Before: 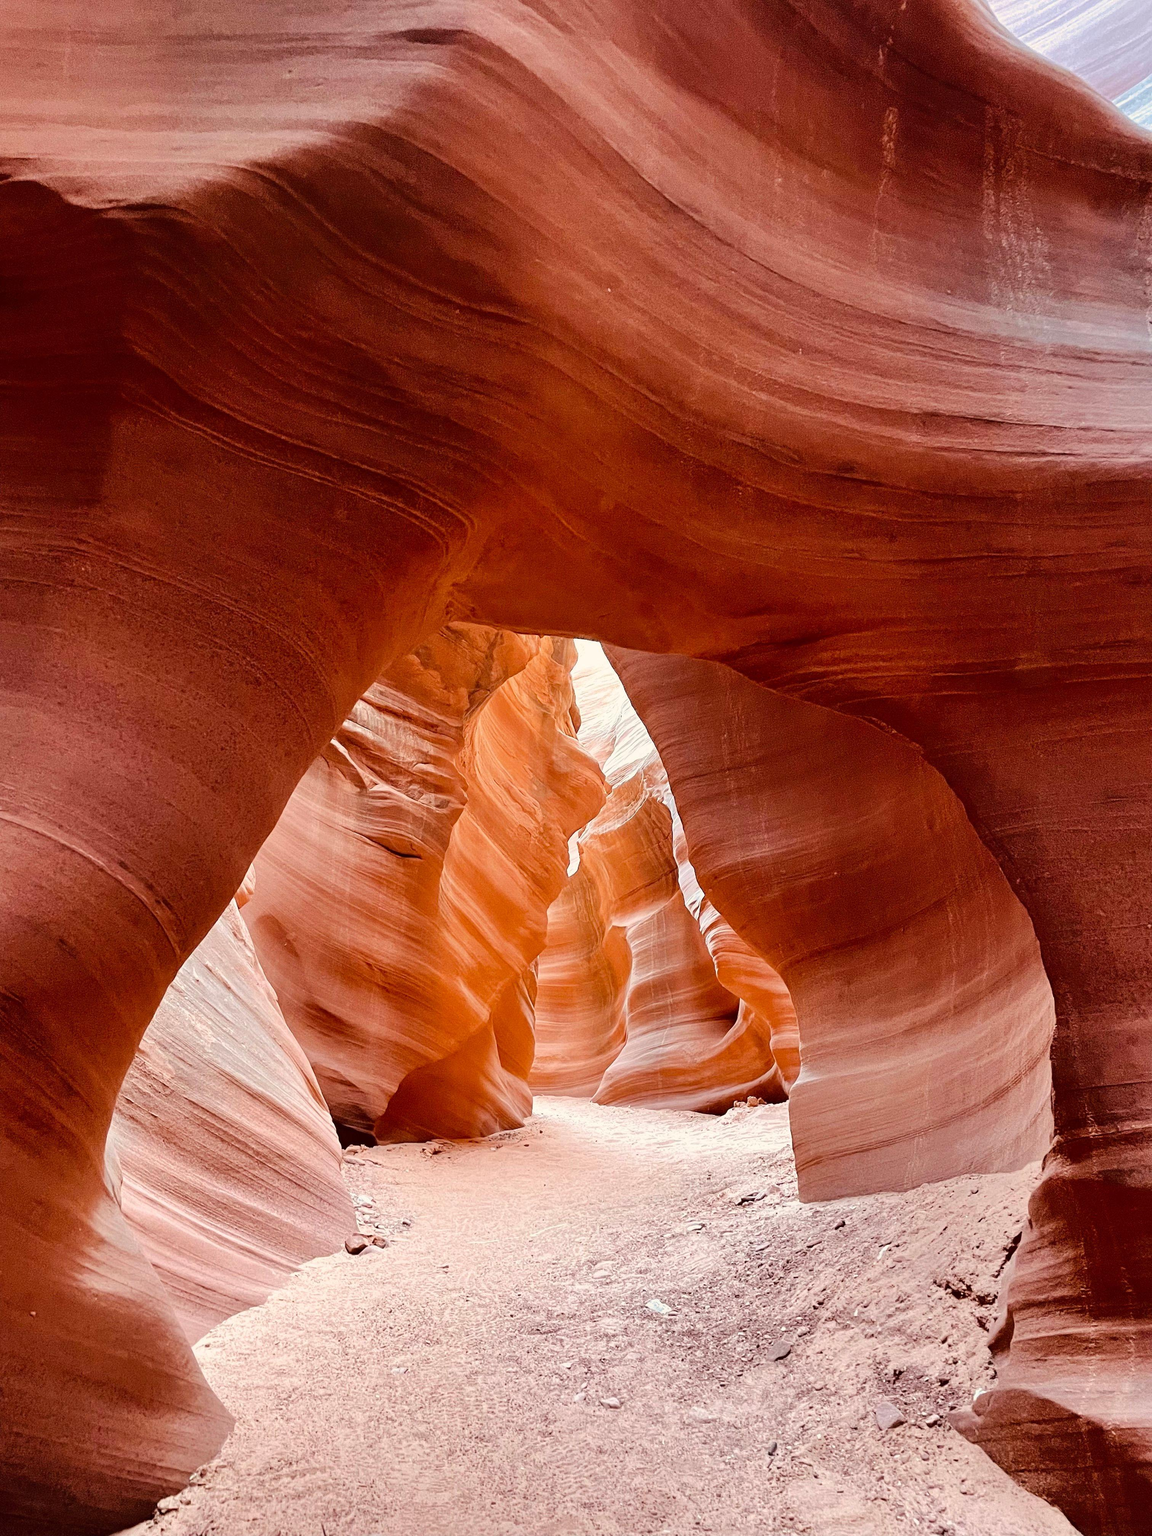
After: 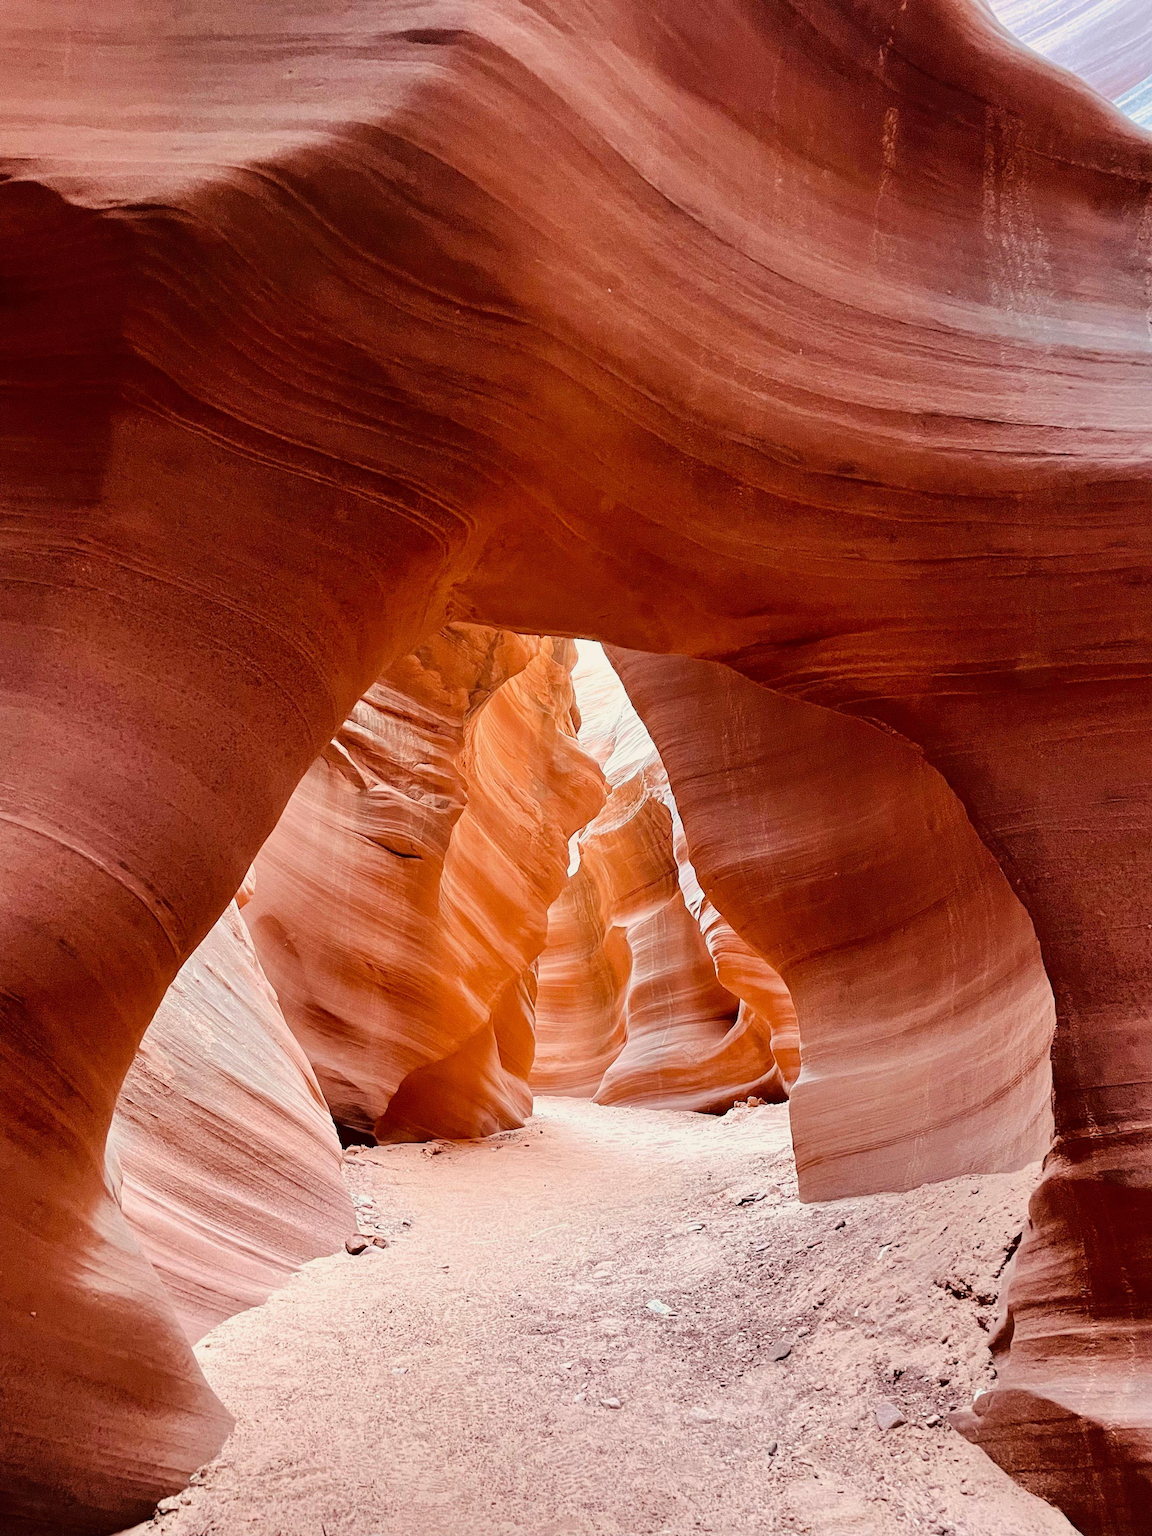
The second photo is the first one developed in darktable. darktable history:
filmic rgb: black relative exposure -16 EV, white relative exposure 2.93 EV, hardness 10, color science v6 (2022)
